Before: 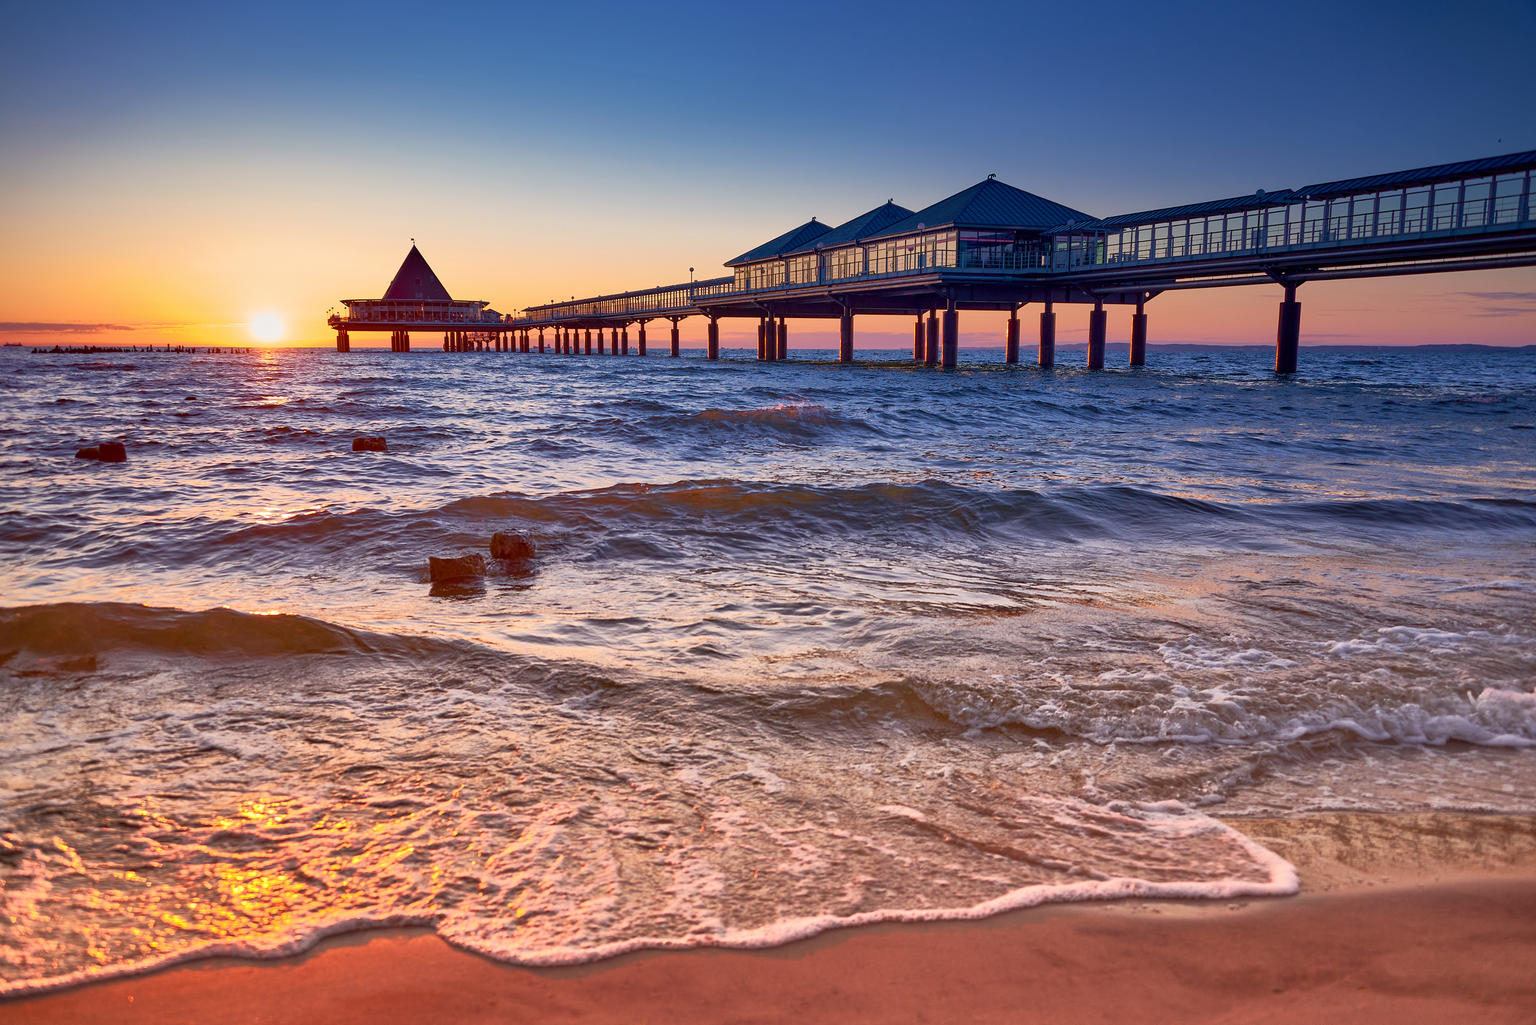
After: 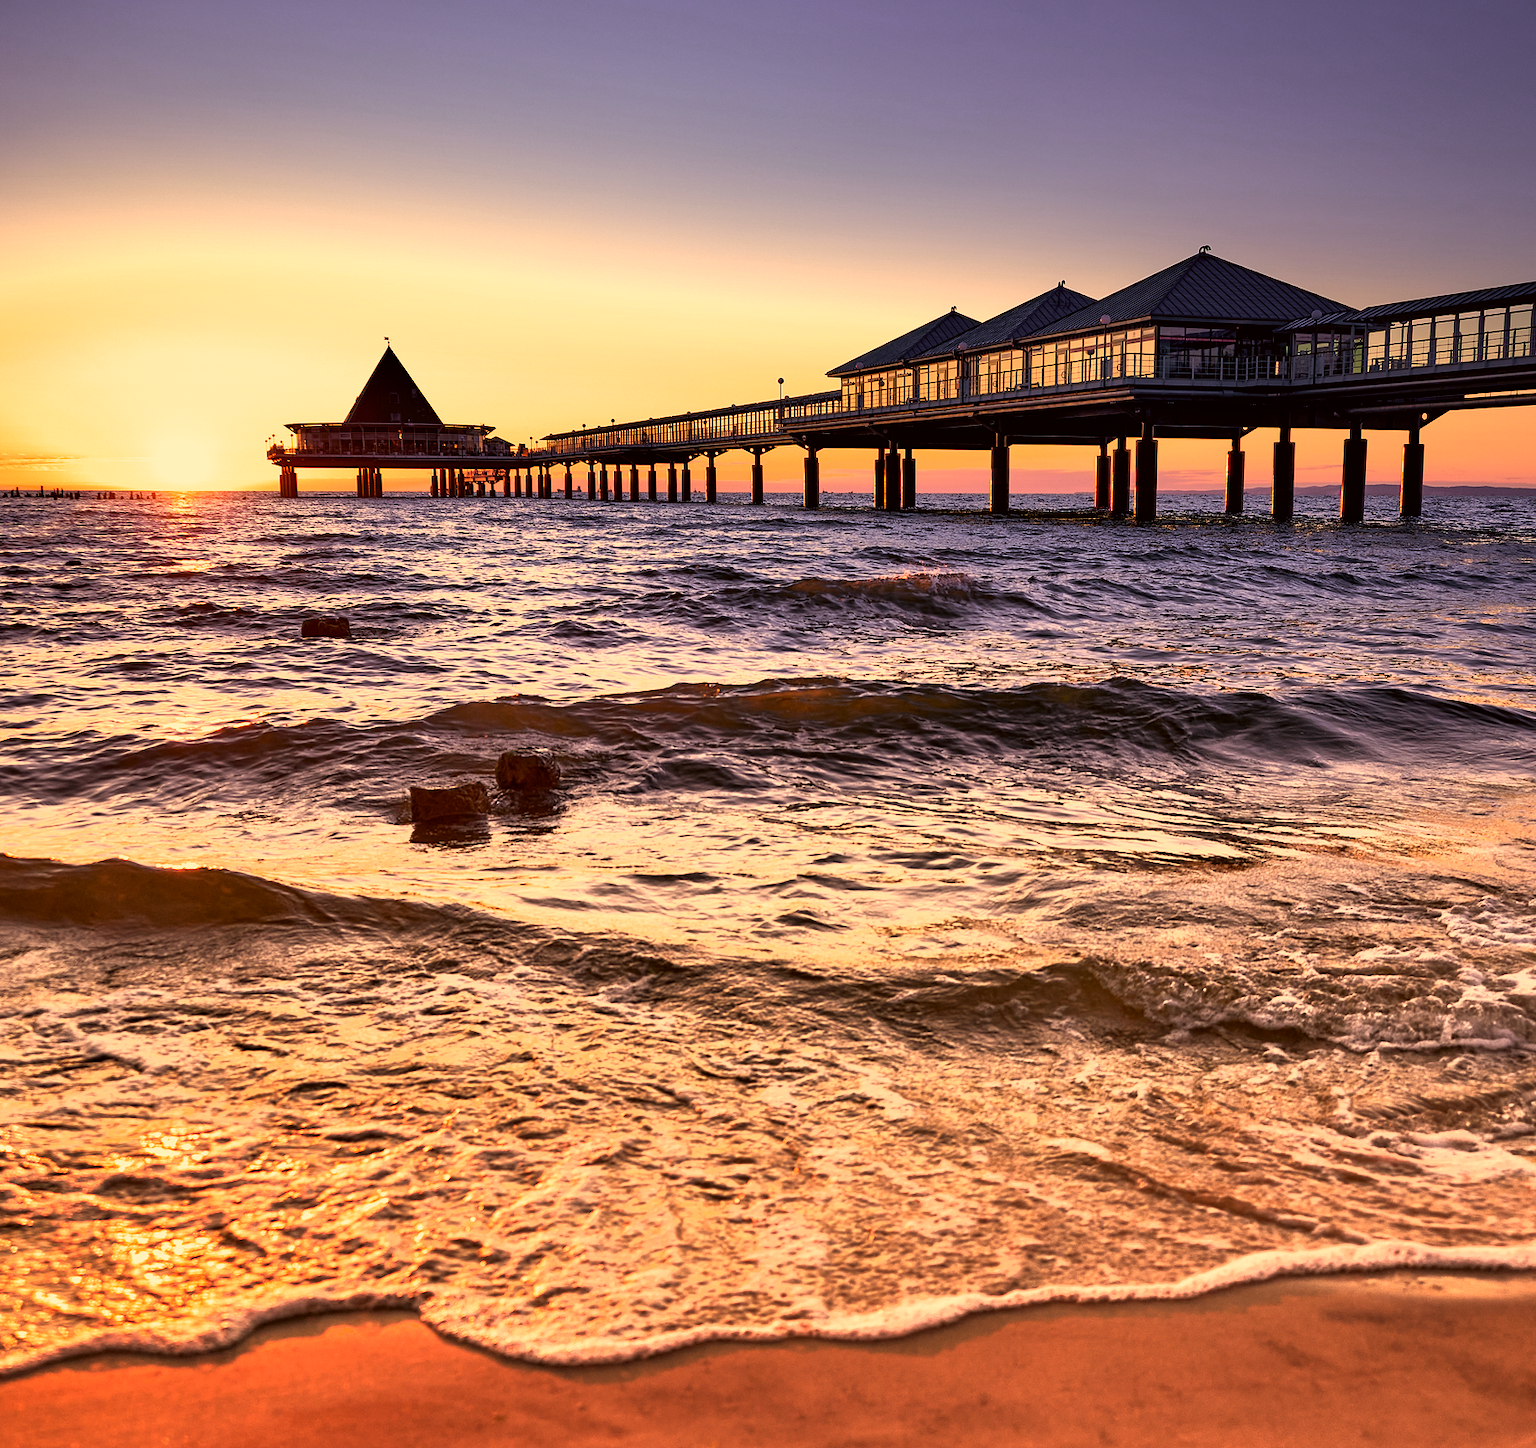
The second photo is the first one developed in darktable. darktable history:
crop and rotate: left 9.061%, right 20.142%
color correction: highlights a* 17.94, highlights b* 35.39, shadows a* 1.48, shadows b* 6.42, saturation 1.01
filmic rgb: black relative exposure -8.2 EV, white relative exposure 2.2 EV, threshold 3 EV, hardness 7.11, latitude 85.74%, contrast 1.696, highlights saturation mix -4%, shadows ↔ highlights balance -2.69%, color science v5 (2021), contrast in shadows safe, contrast in highlights safe, enable highlight reconstruction true
